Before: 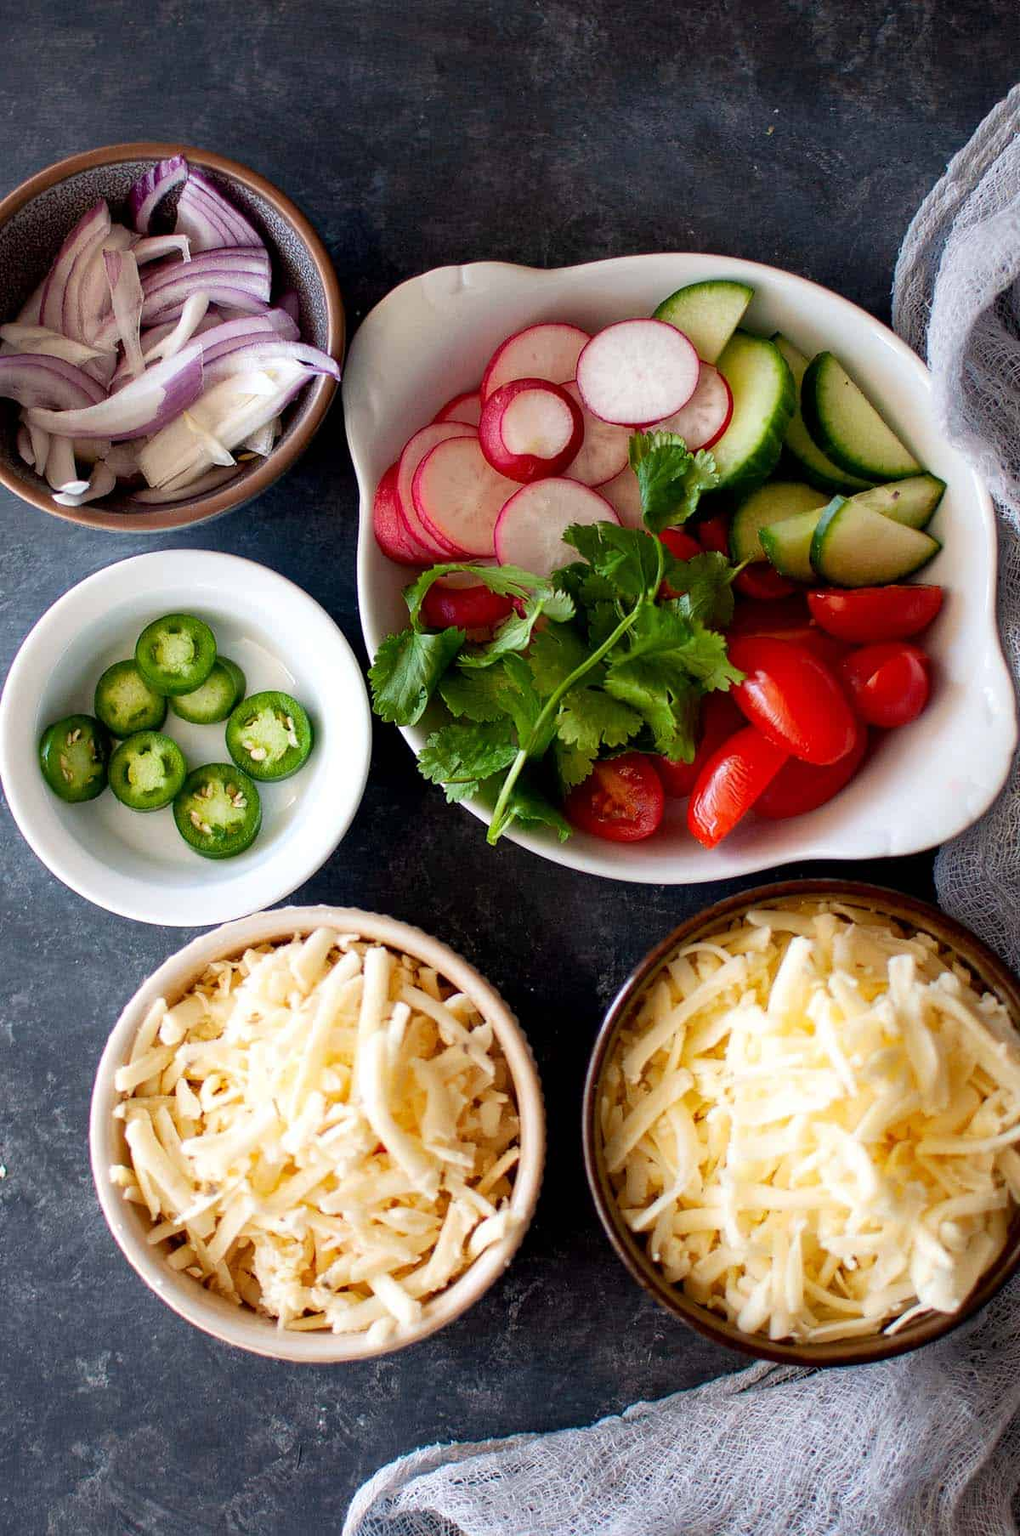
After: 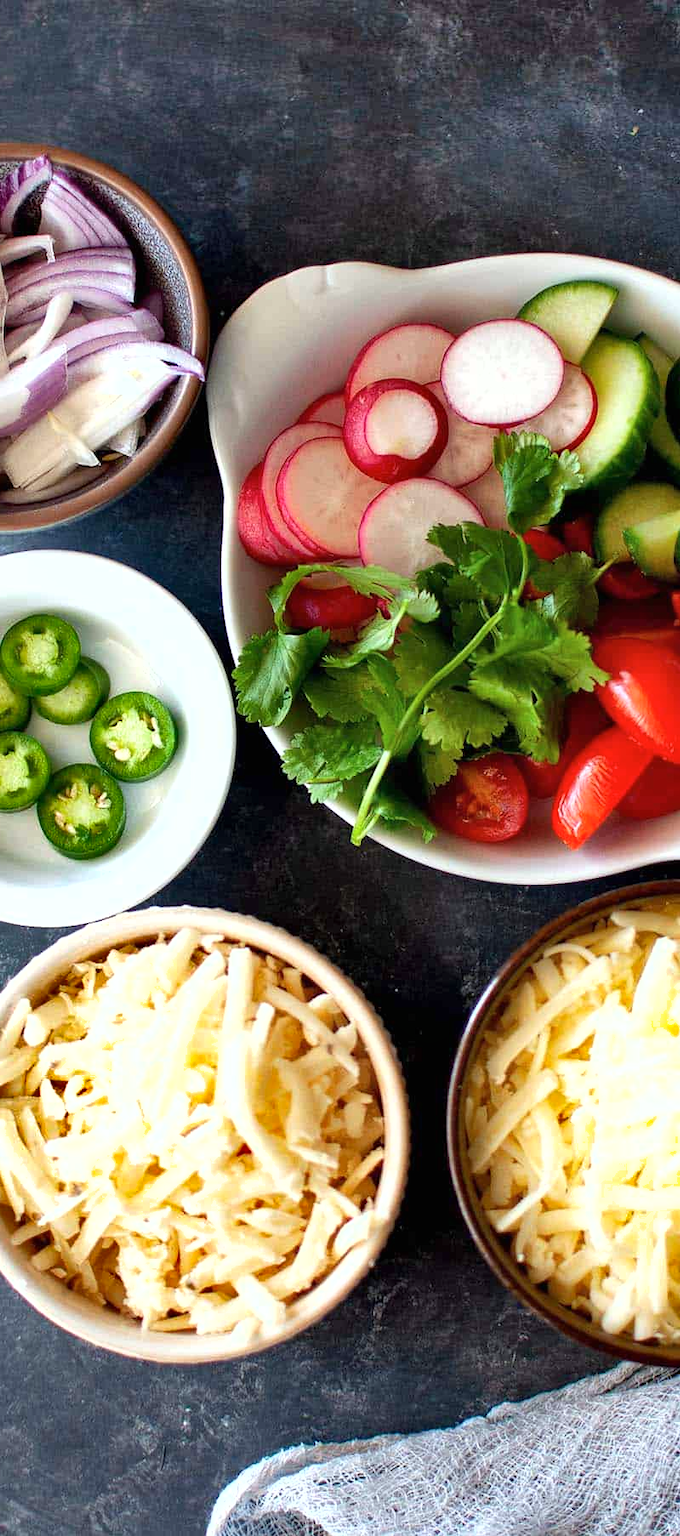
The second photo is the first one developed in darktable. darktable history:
crop and rotate: left 13.384%, right 19.939%
shadows and highlights: white point adjustment 1.02, soften with gaussian
exposure: black level correction 0, exposure 0.393 EV, compensate highlight preservation false
color calibration: illuminant Planckian (black body), x 0.35, y 0.353, temperature 4808.64 K
